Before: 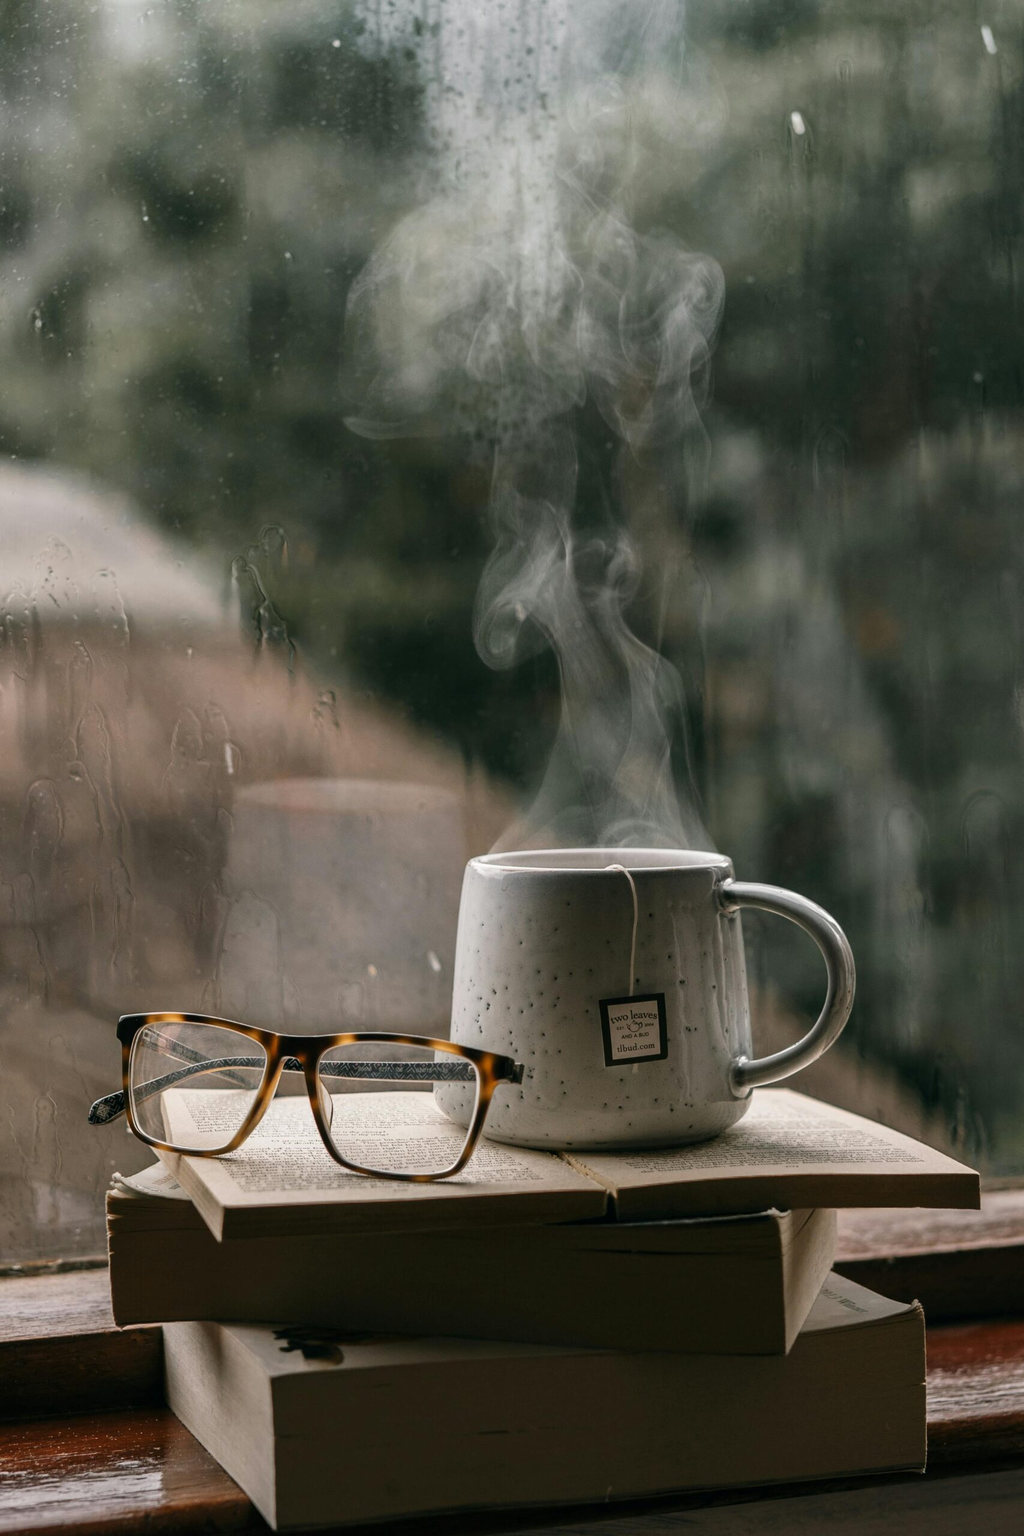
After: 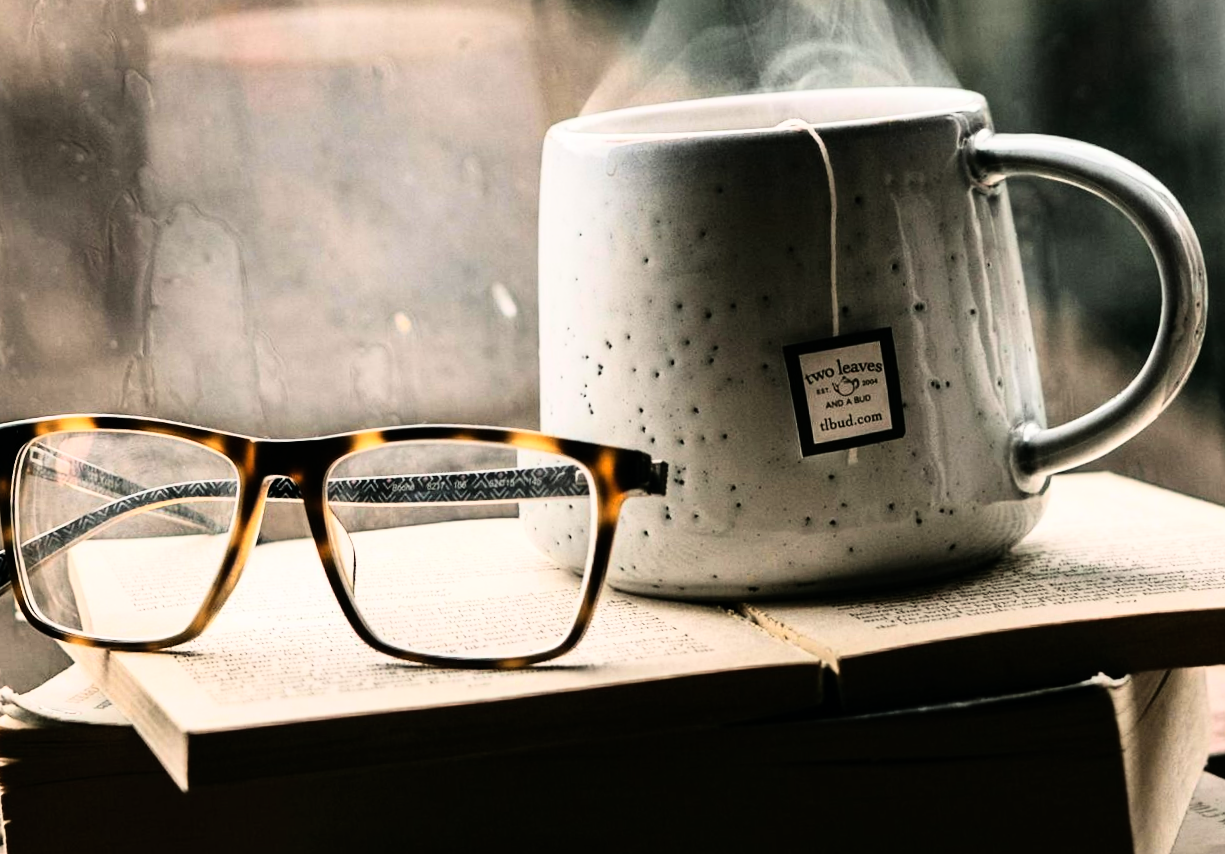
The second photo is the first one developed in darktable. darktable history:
crop: left 18.091%, top 51.13%, right 17.525%, bottom 16.85%
rgb curve: curves: ch0 [(0, 0) (0.21, 0.15) (0.24, 0.21) (0.5, 0.75) (0.75, 0.96) (0.89, 0.99) (1, 1)]; ch1 [(0, 0.02) (0.21, 0.13) (0.25, 0.2) (0.5, 0.67) (0.75, 0.9) (0.89, 0.97) (1, 1)]; ch2 [(0, 0.02) (0.21, 0.13) (0.25, 0.2) (0.5, 0.67) (0.75, 0.9) (0.89, 0.97) (1, 1)], compensate middle gray true
rotate and perspective: rotation -4.2°, shear 0.006, automatic cropping off
